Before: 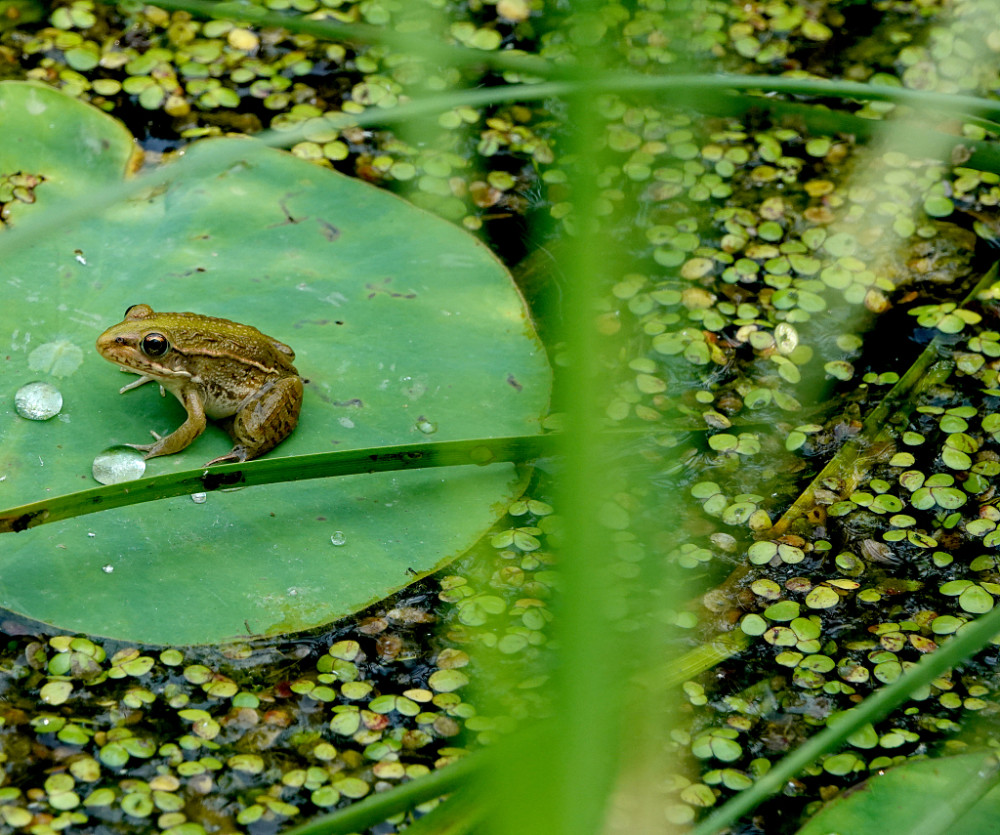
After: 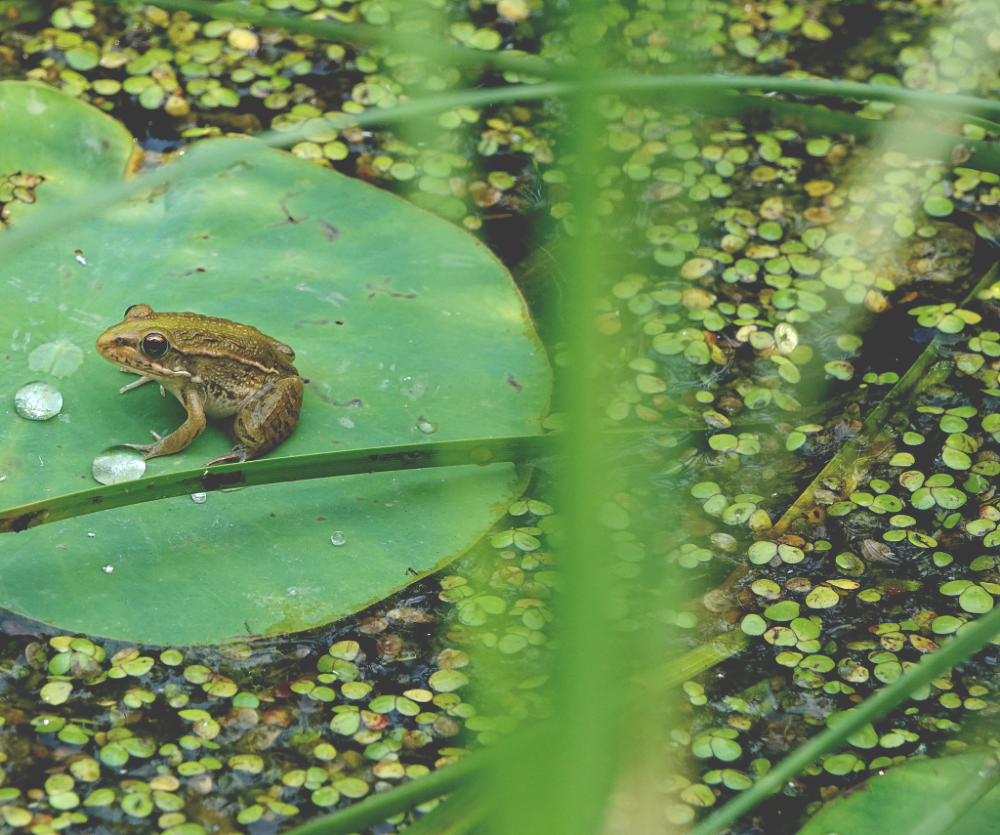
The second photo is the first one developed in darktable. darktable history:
exposure: black level correction -0.039, exposure 0.06 EV, compensate exposure bias true, compensate highlight preservation false
